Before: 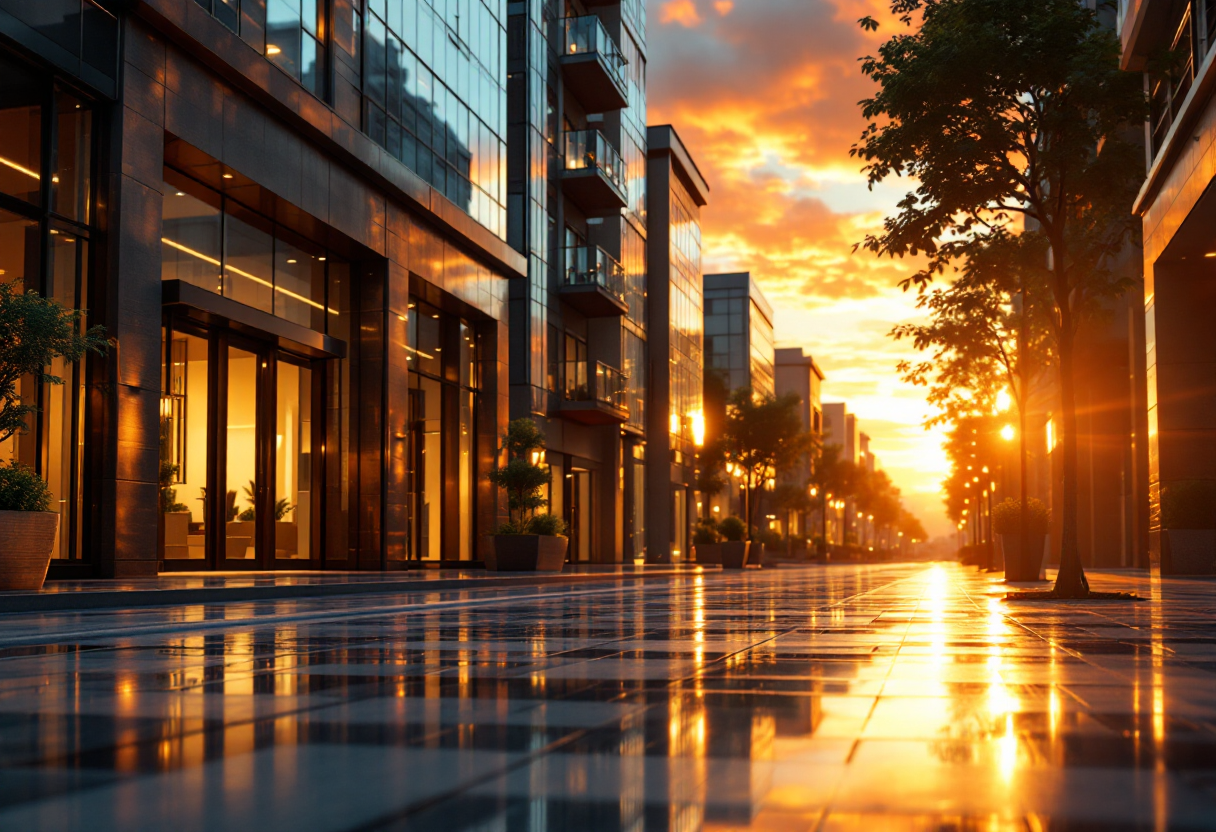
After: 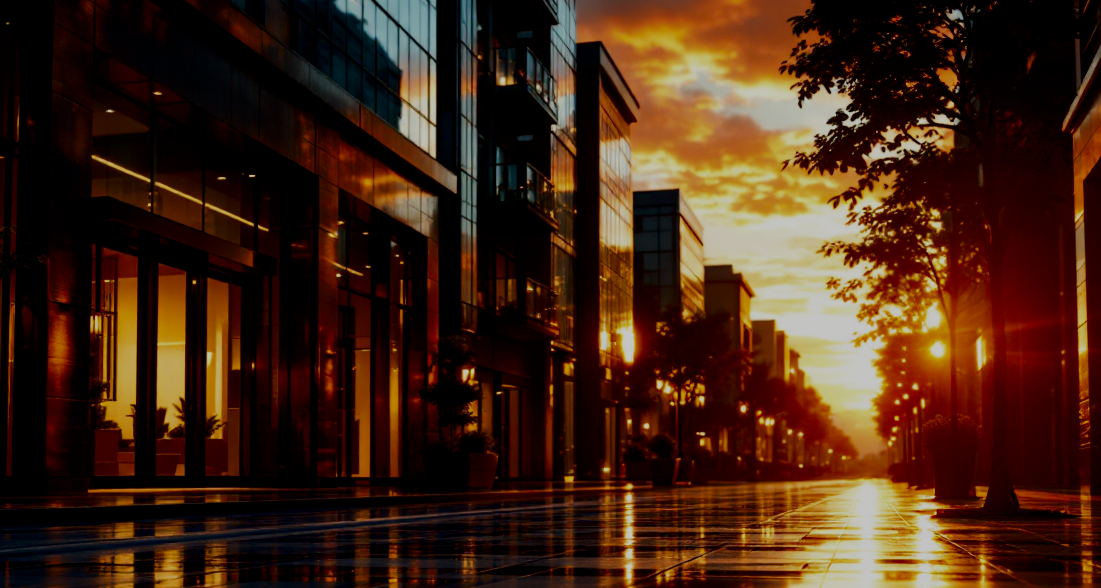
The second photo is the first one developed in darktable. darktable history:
crop: left 5.822%, top 10.009%, right 3.556%, bottom 19.214%
contrast brightness saturation: brightness -0.518
filmic rgb: black relative exposure -5.11 EV, white relative exposure 4 EV, threshold 5.95 EV, hardness 2.9, contrast 1.193, highlights saturation mix -28.95%, enable highlight reconstruction true
